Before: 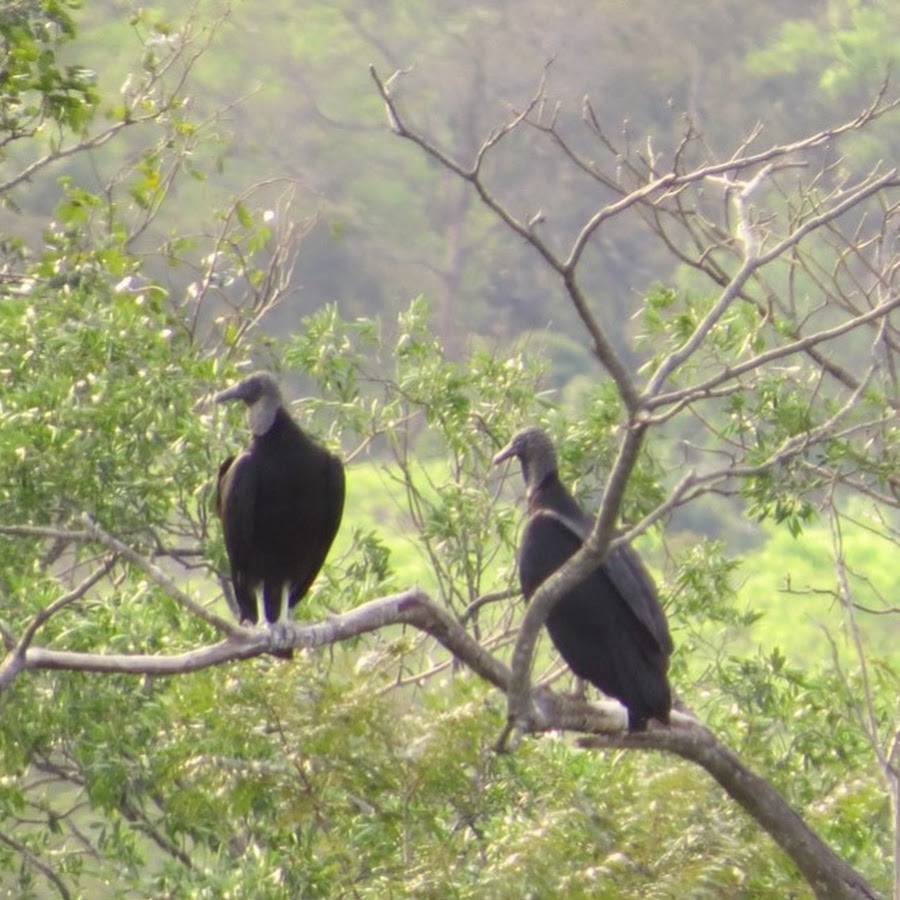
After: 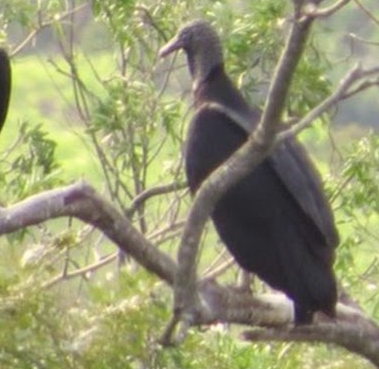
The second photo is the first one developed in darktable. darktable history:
crop: left 37.201%, top 45.284%, right 20.657%, bottom 13.672%
